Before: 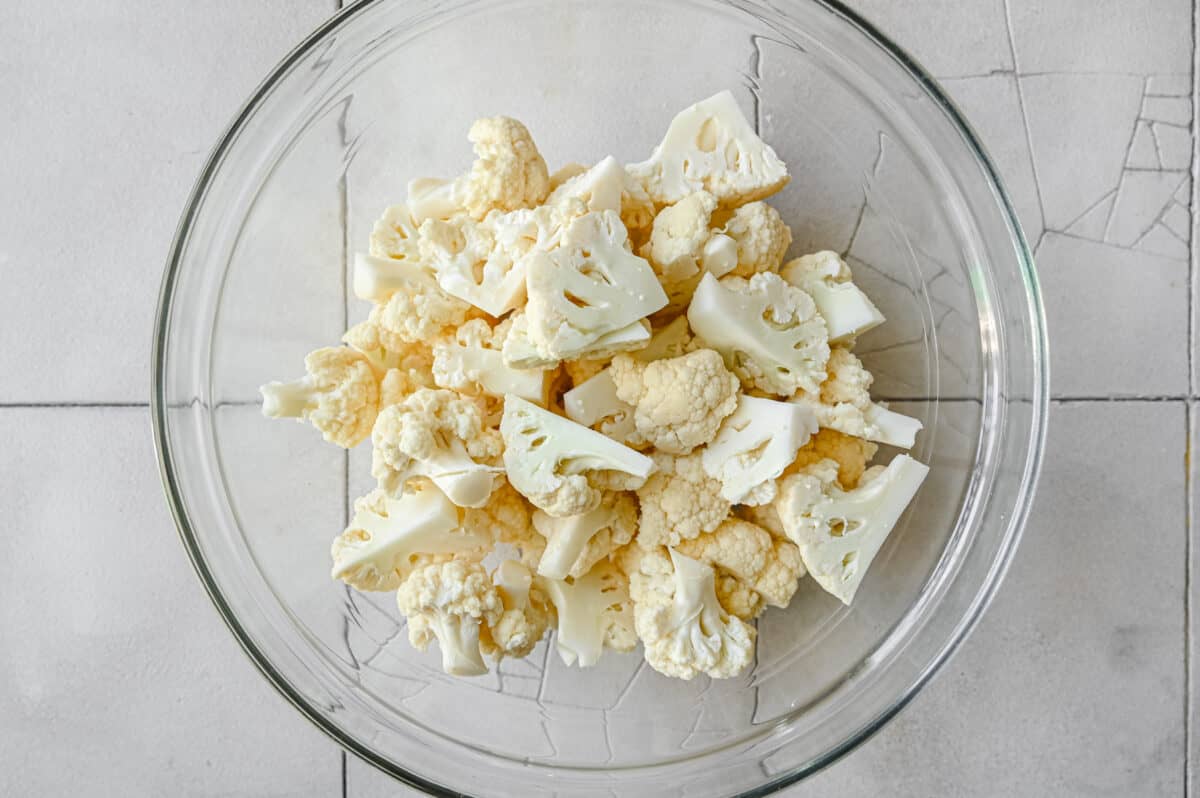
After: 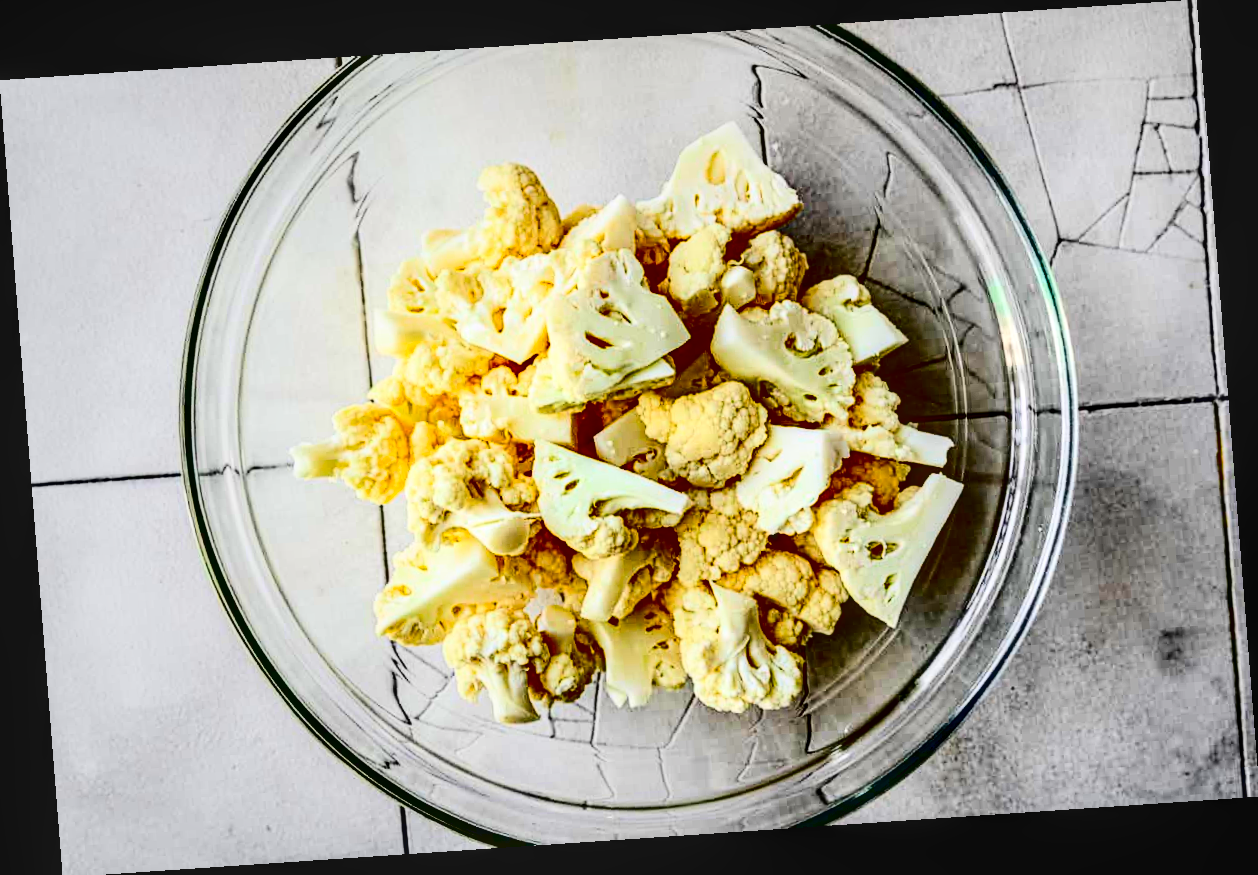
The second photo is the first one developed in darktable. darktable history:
local contrast: on, module defaults
rotate and perspective: rotation -4.2°, shear 0.006, automatic cropping off
haze removal: strength 0.29, distance 0.25, compatibility mode true, adaptive false
contrast brightness saturation: contrast 0.77, brightness -1, saturation 1
